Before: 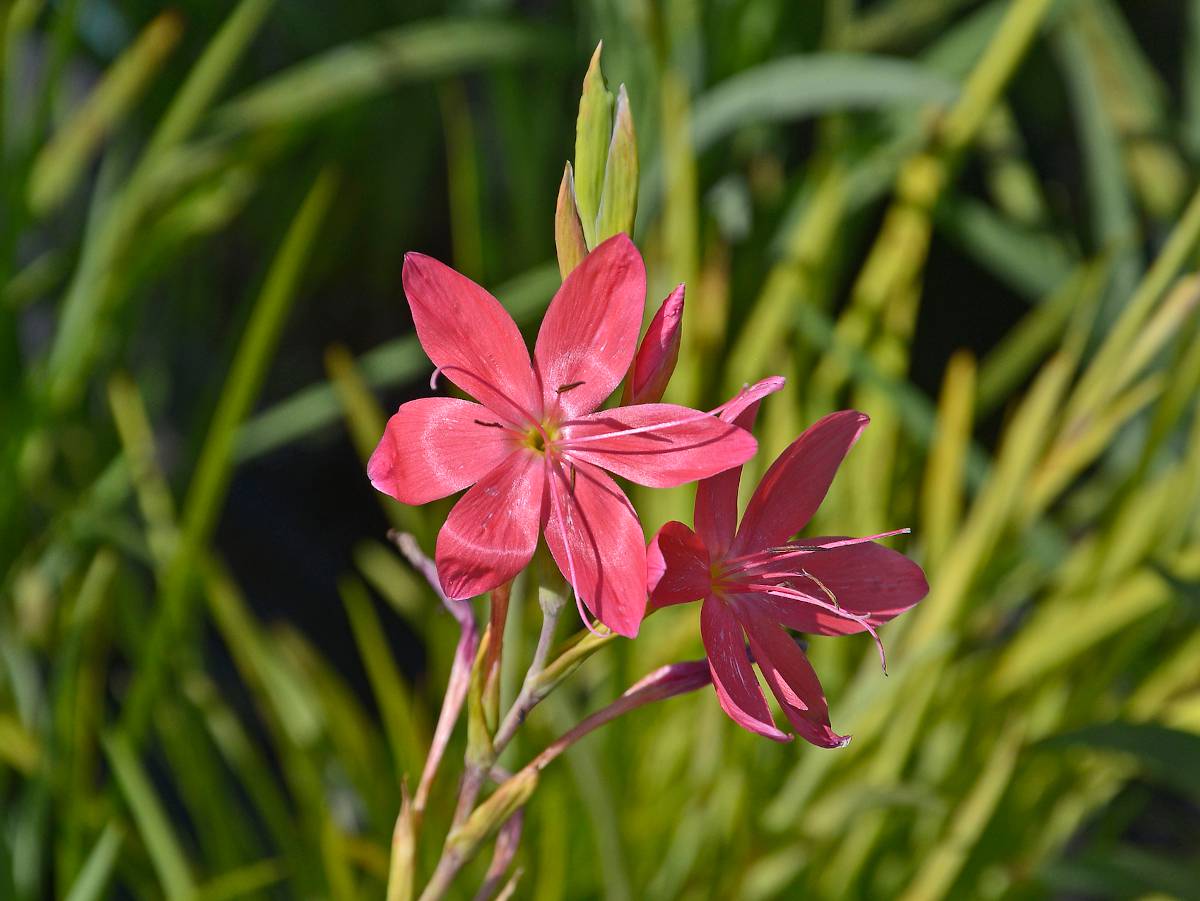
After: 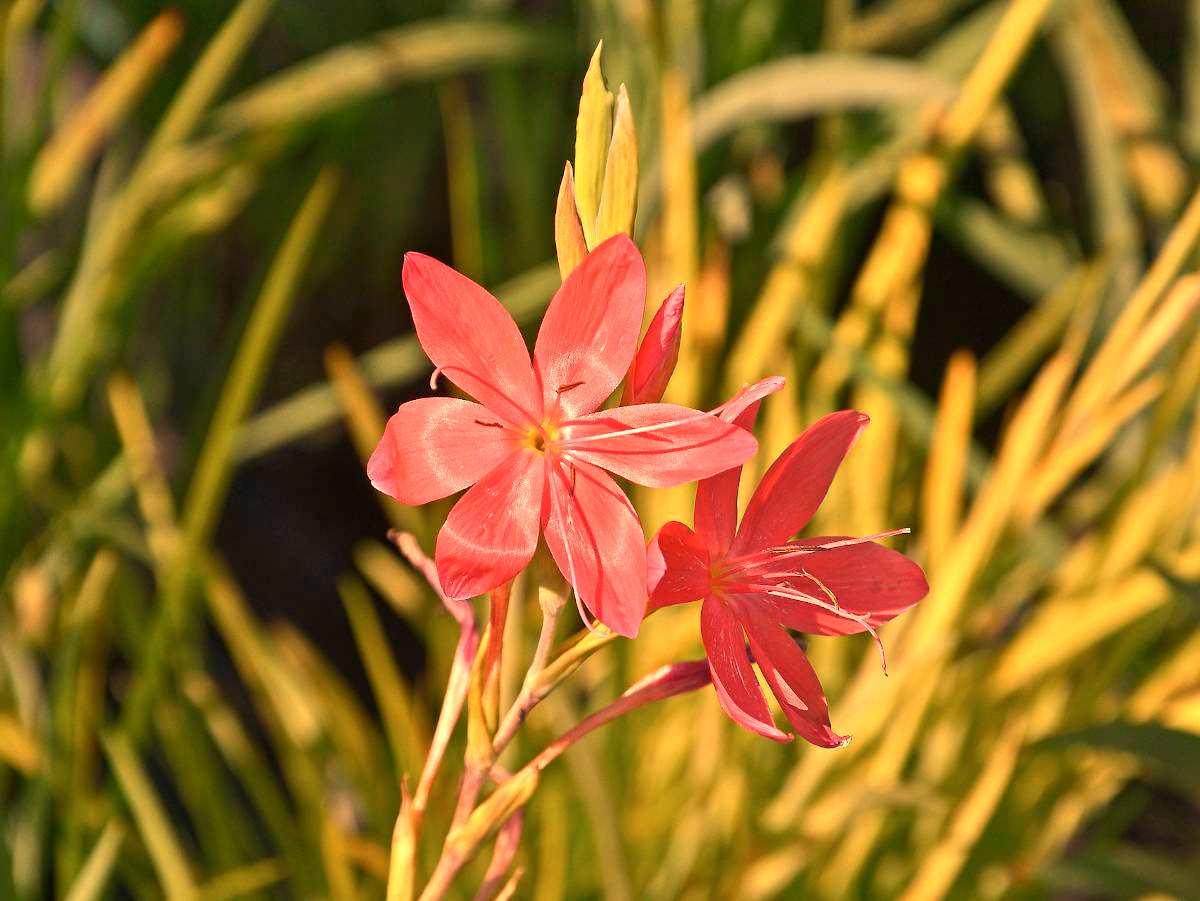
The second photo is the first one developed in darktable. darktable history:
exposure: black level correction 0.001, exposure 0.3 EV, compensate highlight preservation false
white balance: red 1.467, blue 0.684
shadows and highlights: radius 44.78, white point adjustment 6.64, compress 79.65%, highlights color adjustment 78.42%, soften with gaussian
